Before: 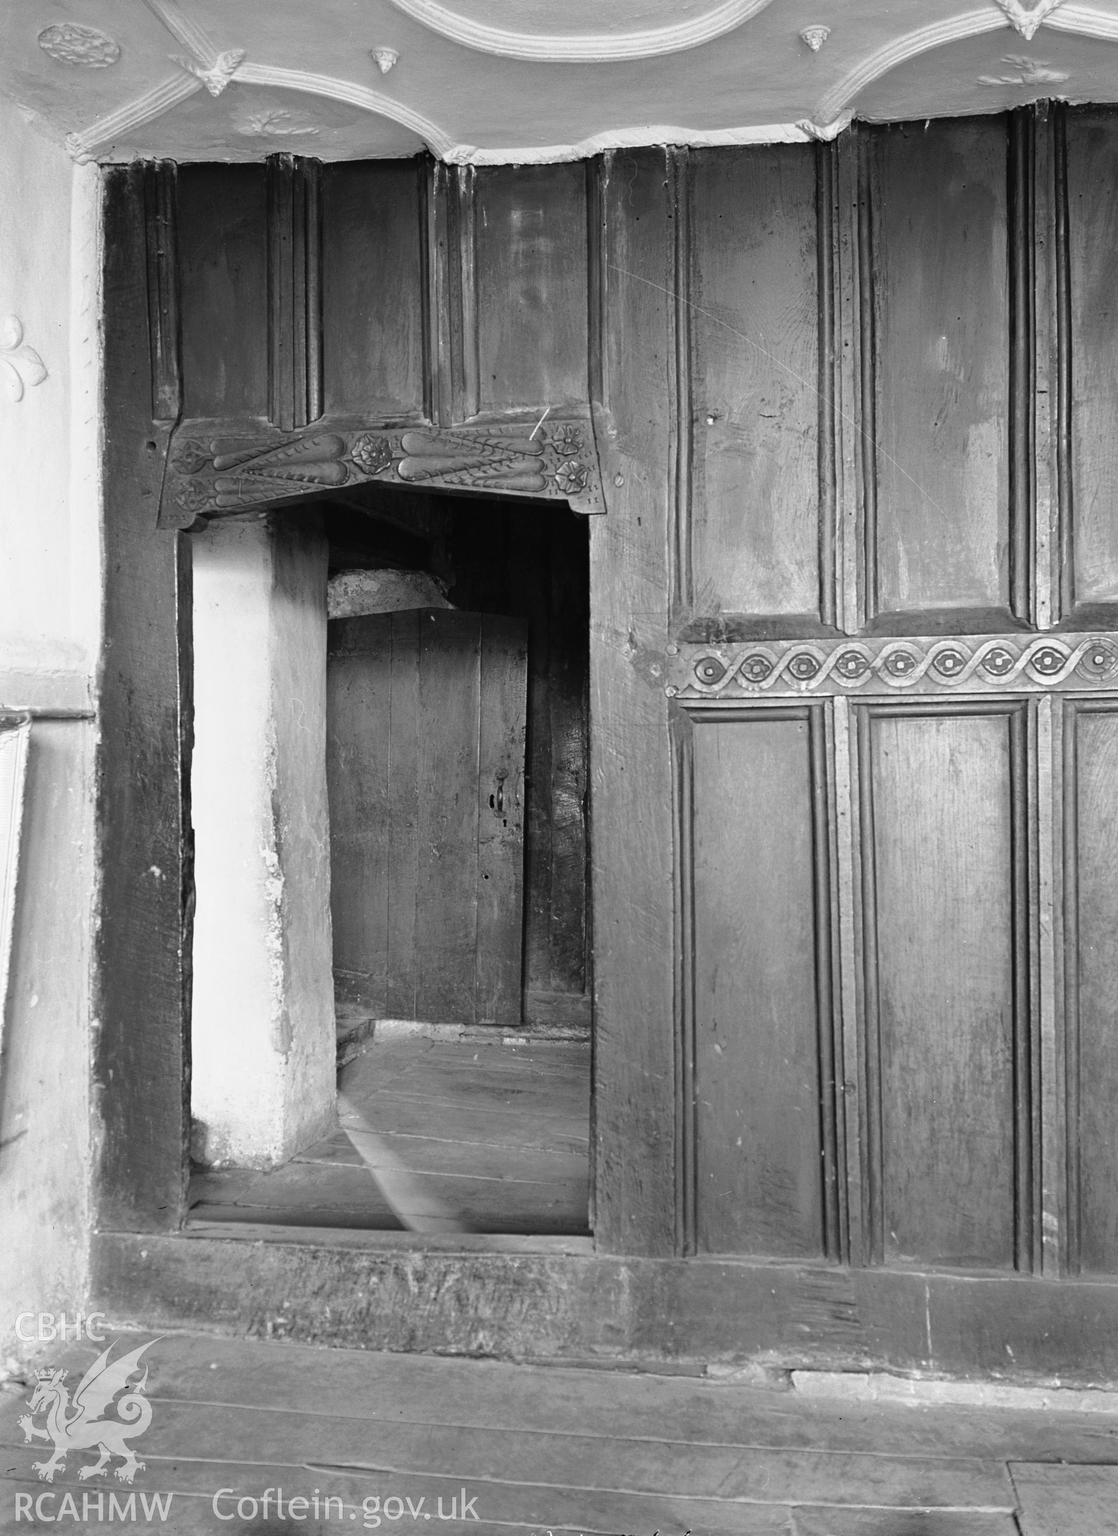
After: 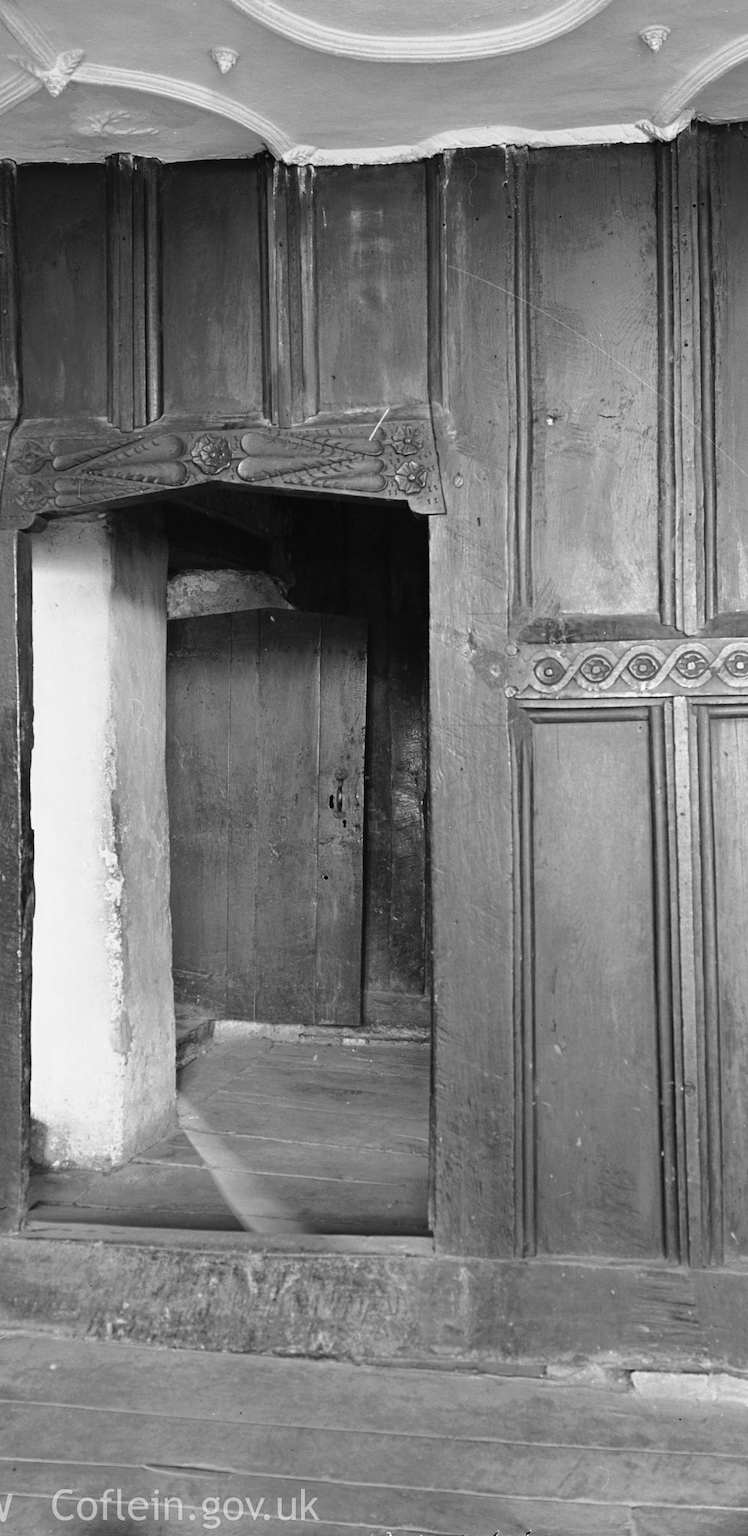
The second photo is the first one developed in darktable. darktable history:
crop and rotate: left 14.426%, right 18.626%
